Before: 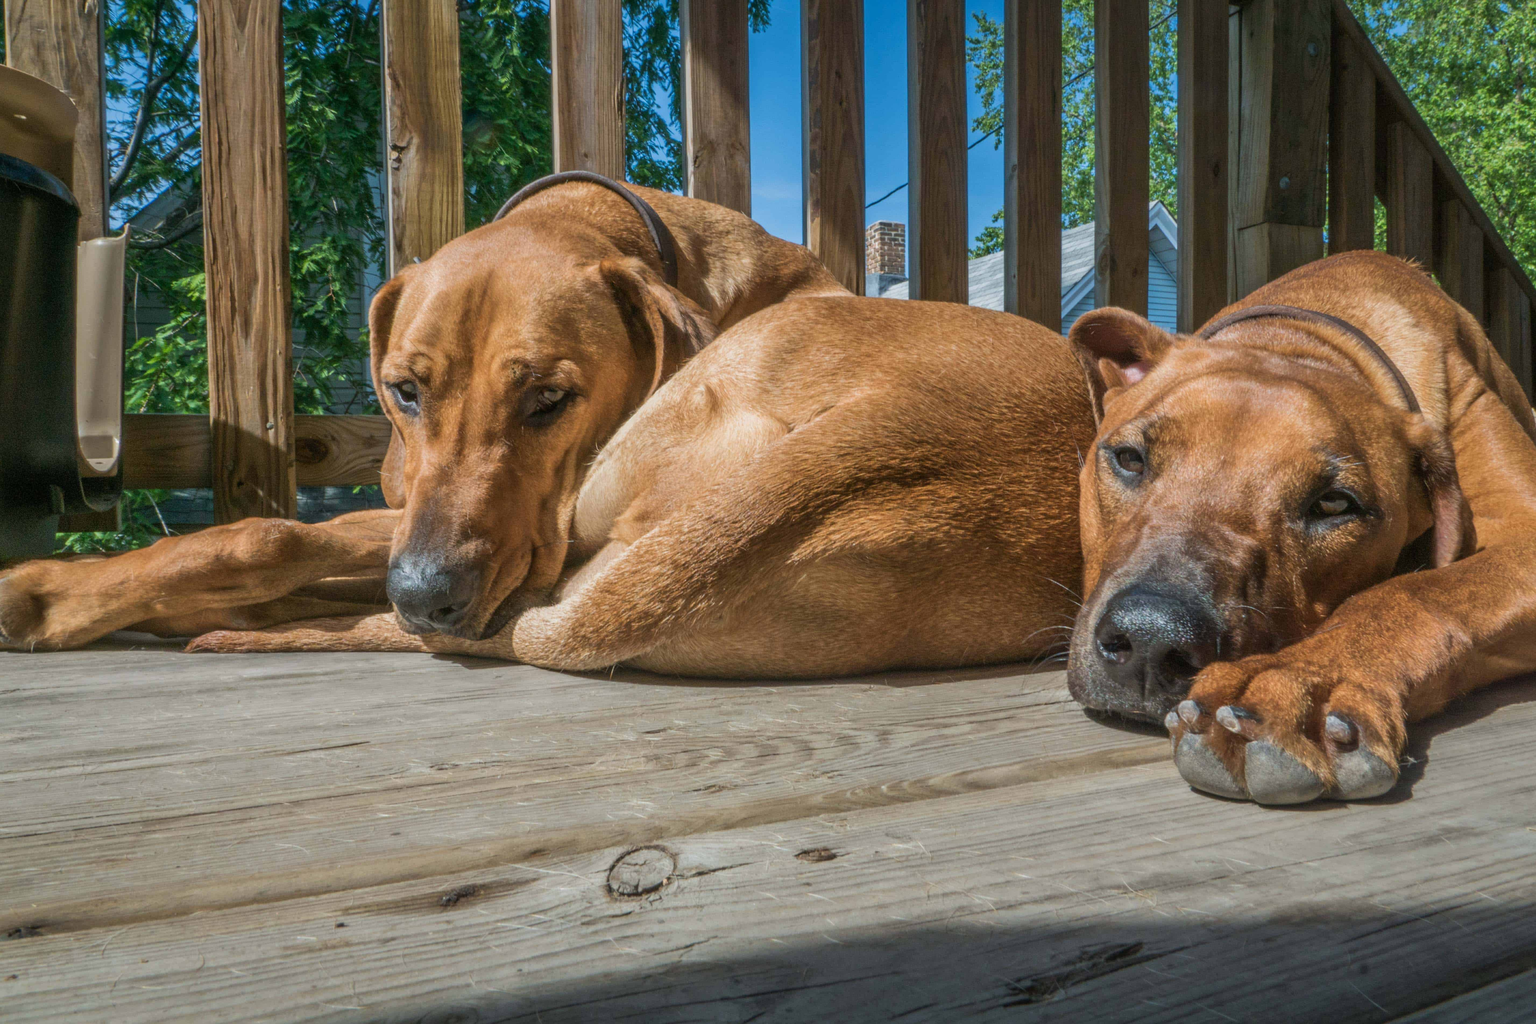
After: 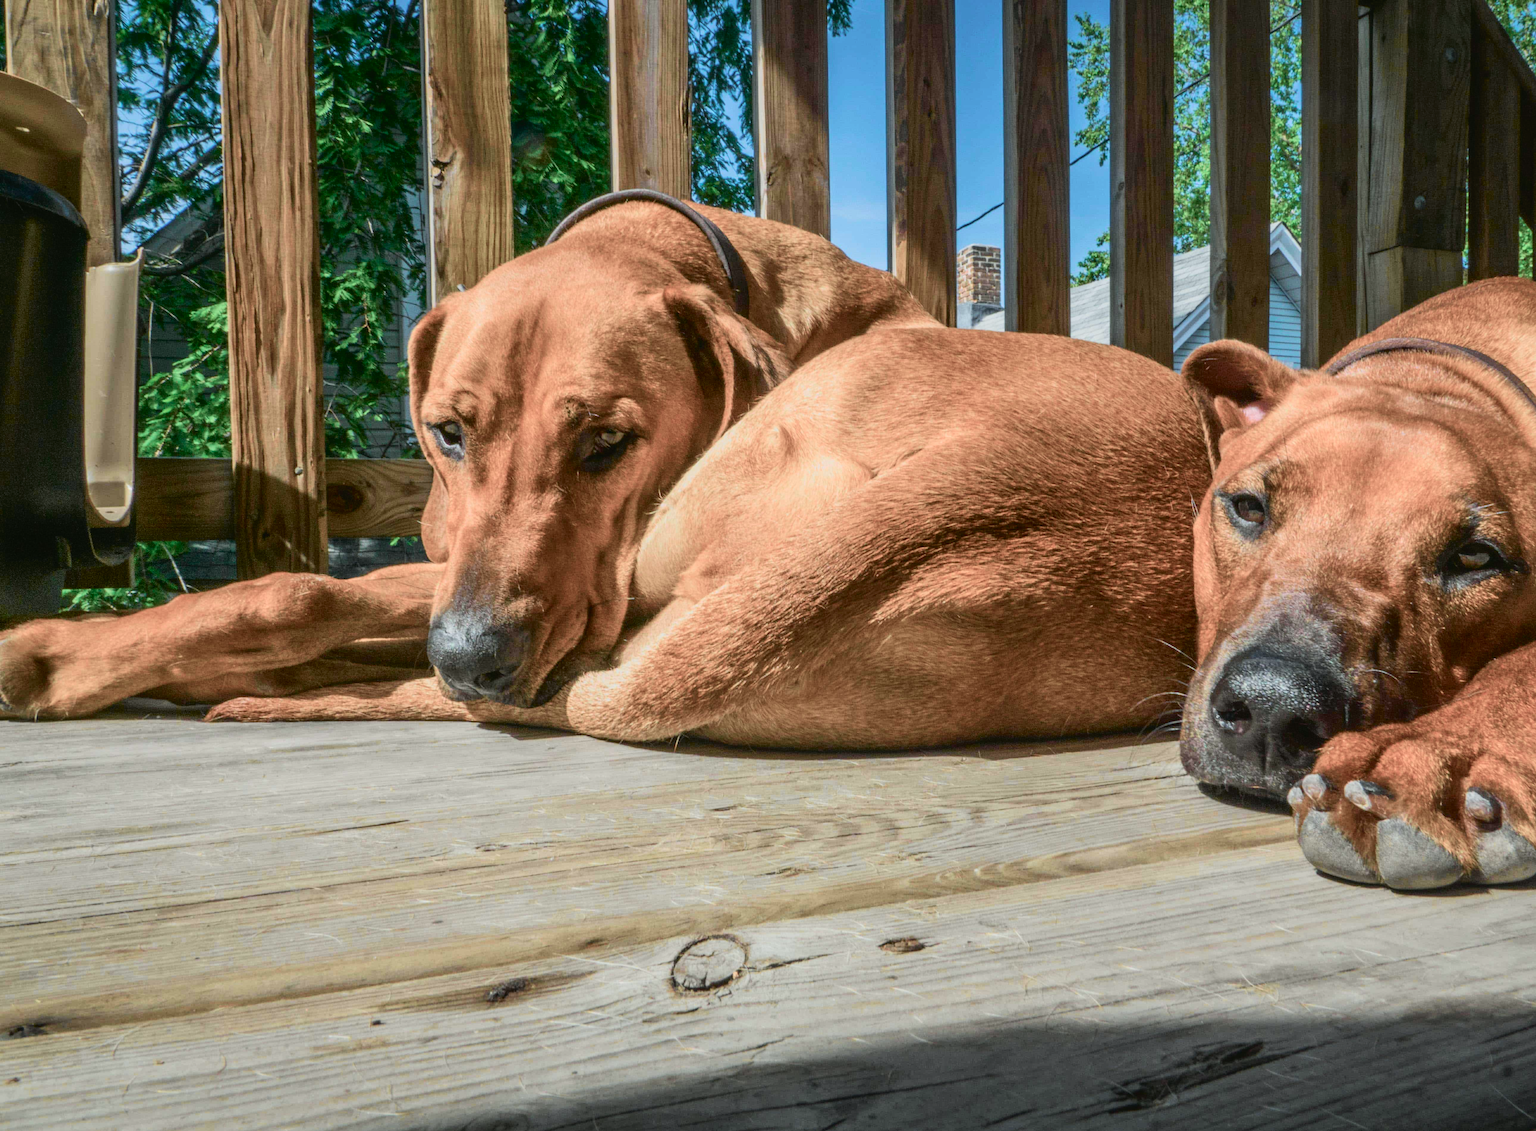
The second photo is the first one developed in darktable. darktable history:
exposure: exposure -0.153 EV, compensate highlight preservation false
tone curve: curves: ch0 [(0, 0.023) (0.113, 0.081) (0.204, 0.197) (0.498, 0.608) (0.709, 0.819) (0.984, 0.961)]; ch1 [(0, 0) (0.172, 0.123) (0.317, 0.272) (0.414, 0.382) (0.476, 0.479) (0.505, 0.501) (0.528, 0.54) (0.618, 0.647) (0.709, 0.764) (1, 1)]; ch2 [(0, 0) (0.411, 0.424) (0.492, 0.502) (0.521, 0.521) (0.55, 0.576) (0.686, 0.638) (1, 1)], color space Lab, independent channels, preserve colors none
crop: right 9.509%, bottom 0.031%
